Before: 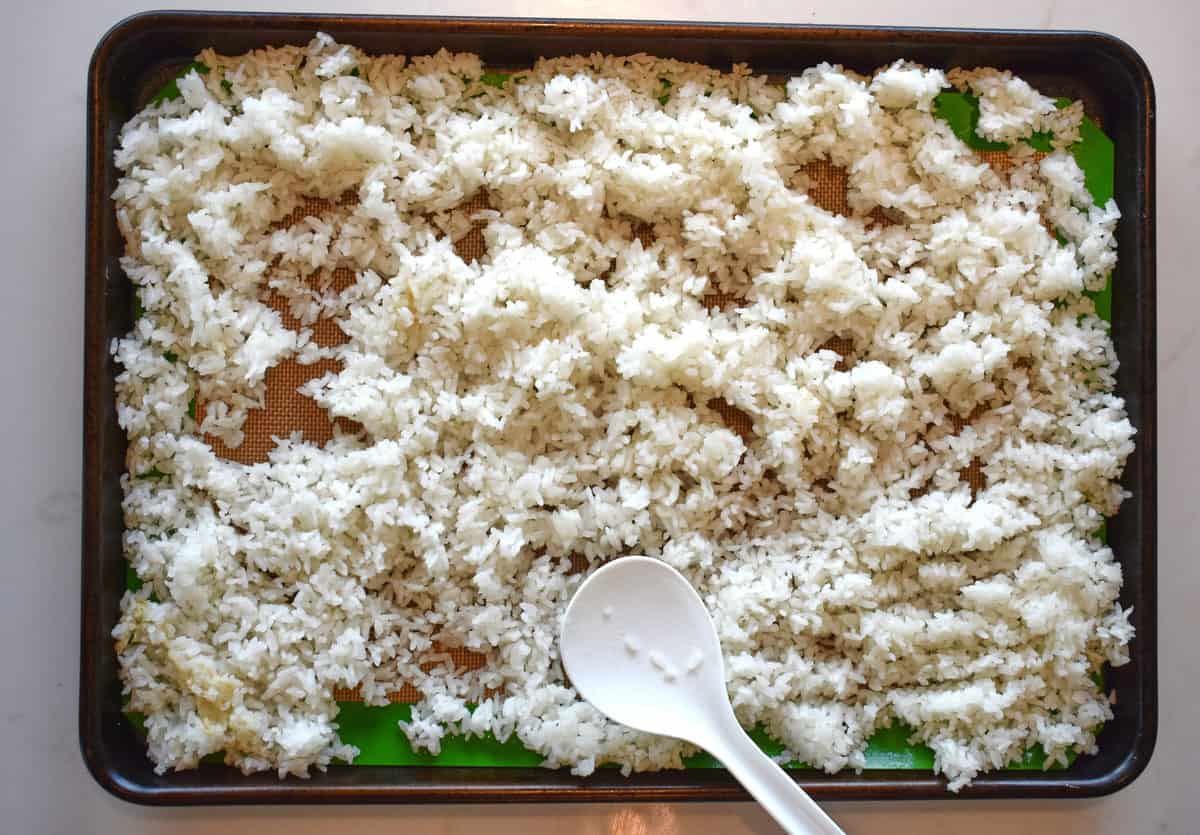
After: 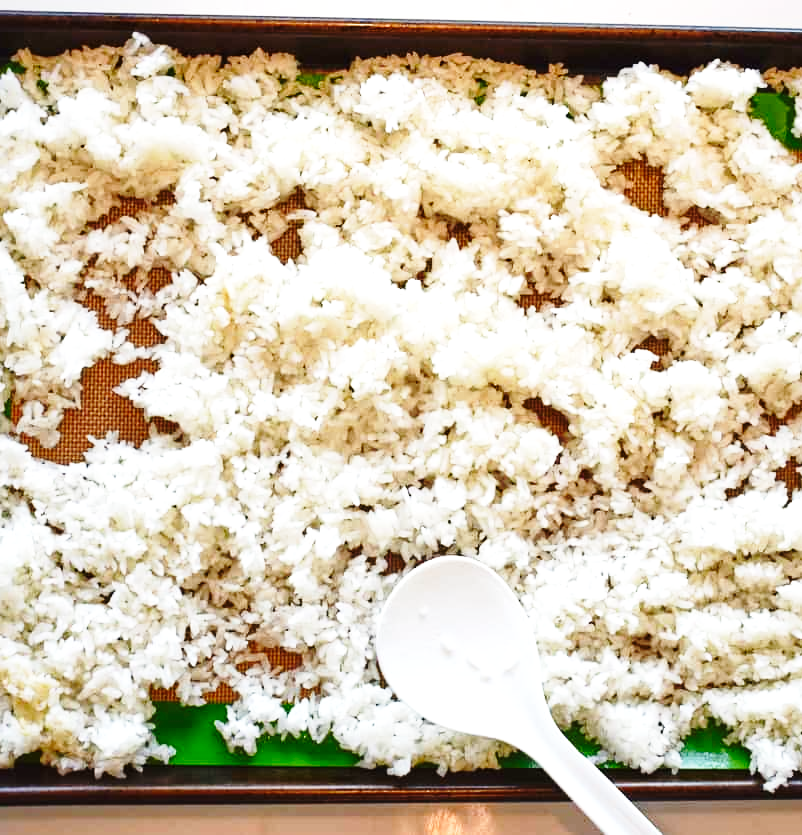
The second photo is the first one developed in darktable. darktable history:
tone equalizer: -8 EV -0.396 EV, -7 EV -0.355 EV, -6 EV -0.317 EV, -5 EV -0.194 EV, -3 EV 0.208 EV, -2 EV 0.362 EV, -1 EV 0.384 EV, +0 EV 0.414 EV, edges refinement/feathering 500, mask exposure compensation -1.57 EV, preserve details guided filter
crop: left 15.38%, right 17.752%
base curve: curves: ch0 [(0, 0) (0.028, 0.03) (0.121, 0.232) (0.46, 0.748) (0.859, 0.968) (1, 1)], preserve colors none
